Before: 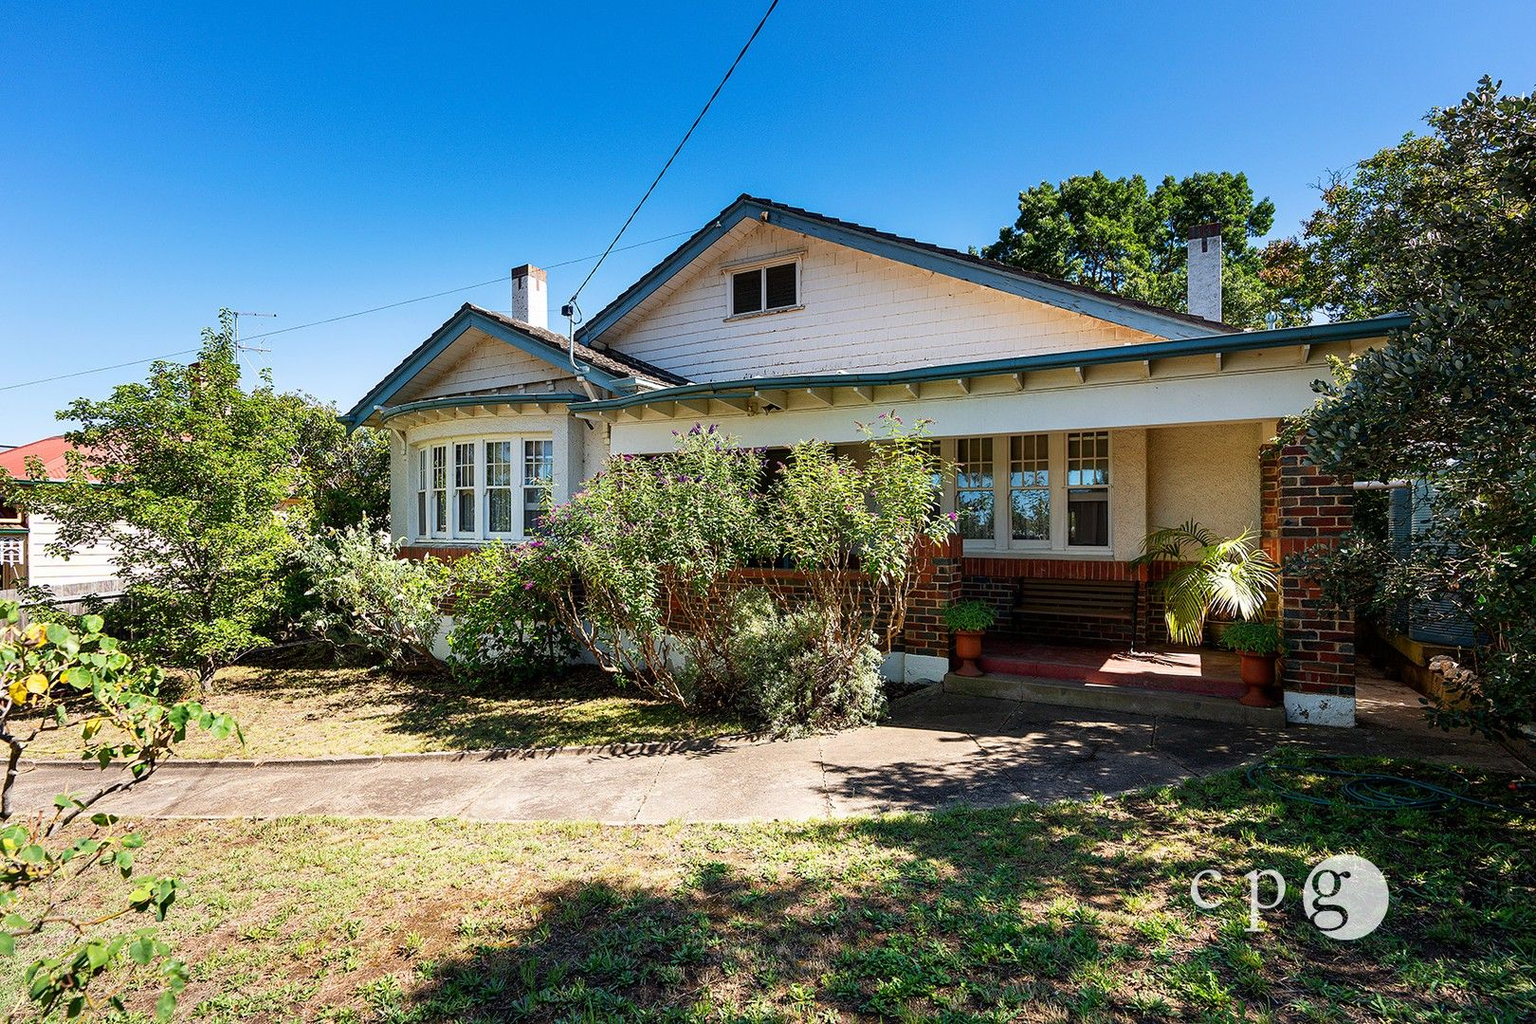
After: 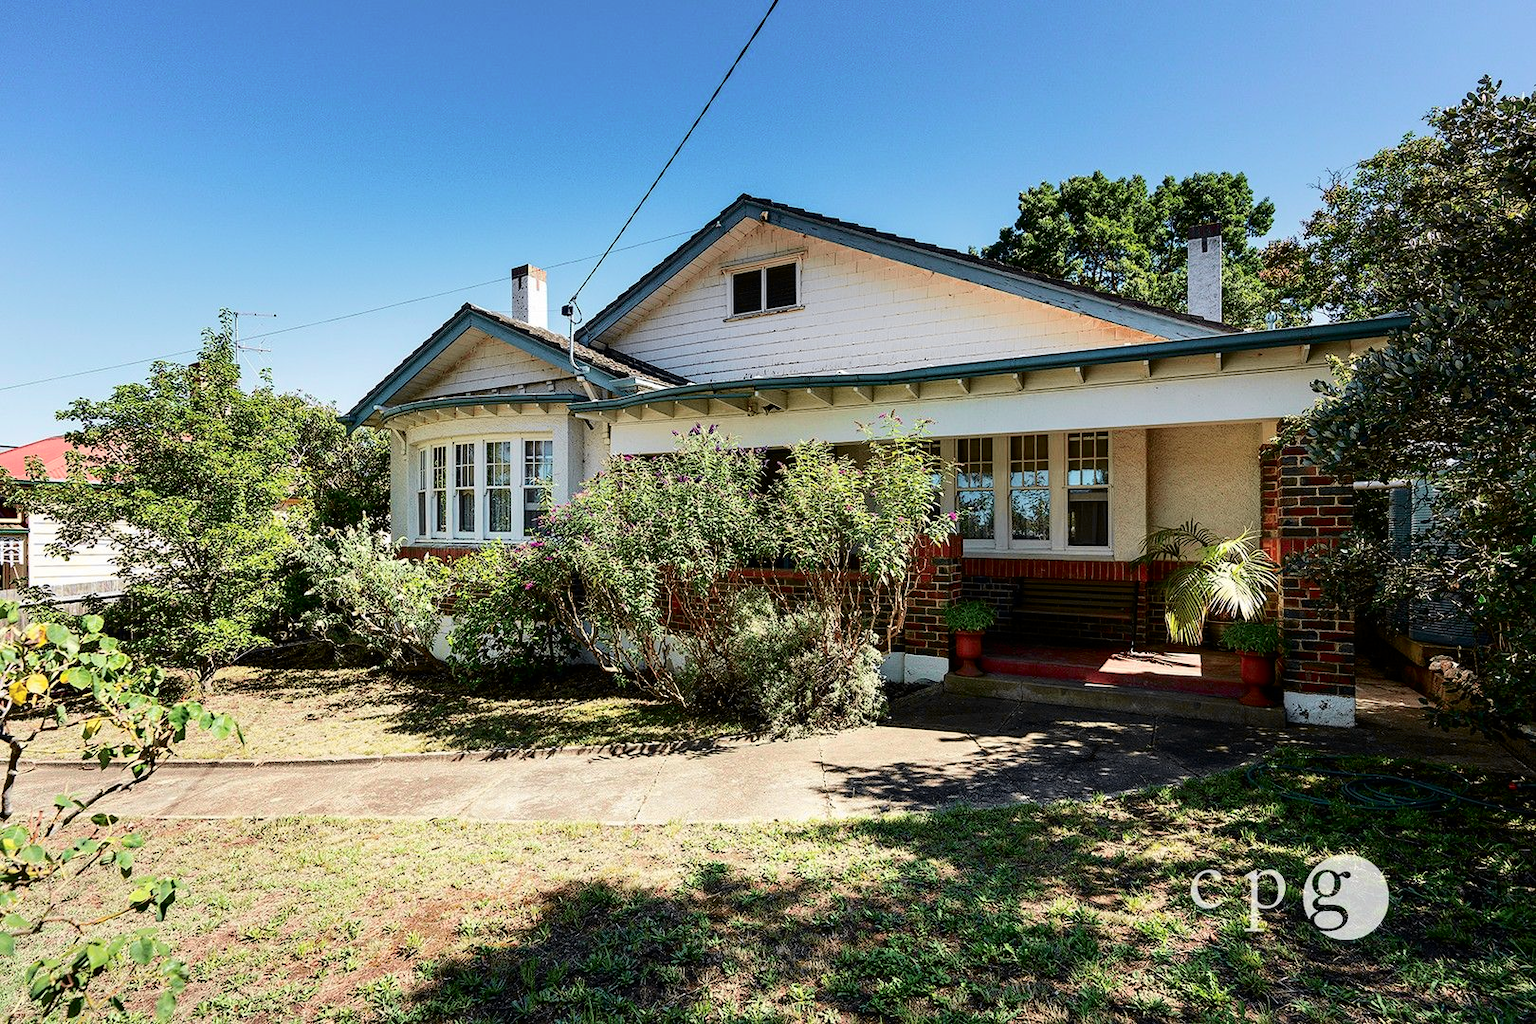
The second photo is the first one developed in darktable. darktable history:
tone curve: curves: ch0 [(0.003, 0) (0.066, 0.031) (0.163, 0.112) (0.264, 0.238) (0.395, 0.421) (0.517, 0.56) (0.684, 0.734) (0.791, 0.814) (1, 1)]; ch1 [(0, 0) (0.164, 0.115) (0.337, 0.332) (0.39, 0.398) (0.464, 0.461) (0.501, 0.5) (0.507, 0.5) (0.534, 0.532) (0.577, 0.59) (0.652, 0.681) (0.733, 0.749) (0.811, 0.796) (1, 1)]; ch2 [(0, 0) (0.337, 0.382) (0.464, 0.476) (0.501, 0.502) (0.527, 0.54) (0.551, 0.565) (0.6, 0.59) (0.687, 0.675) (1, 1)], color space Lab, independent channels, preserve colors none
